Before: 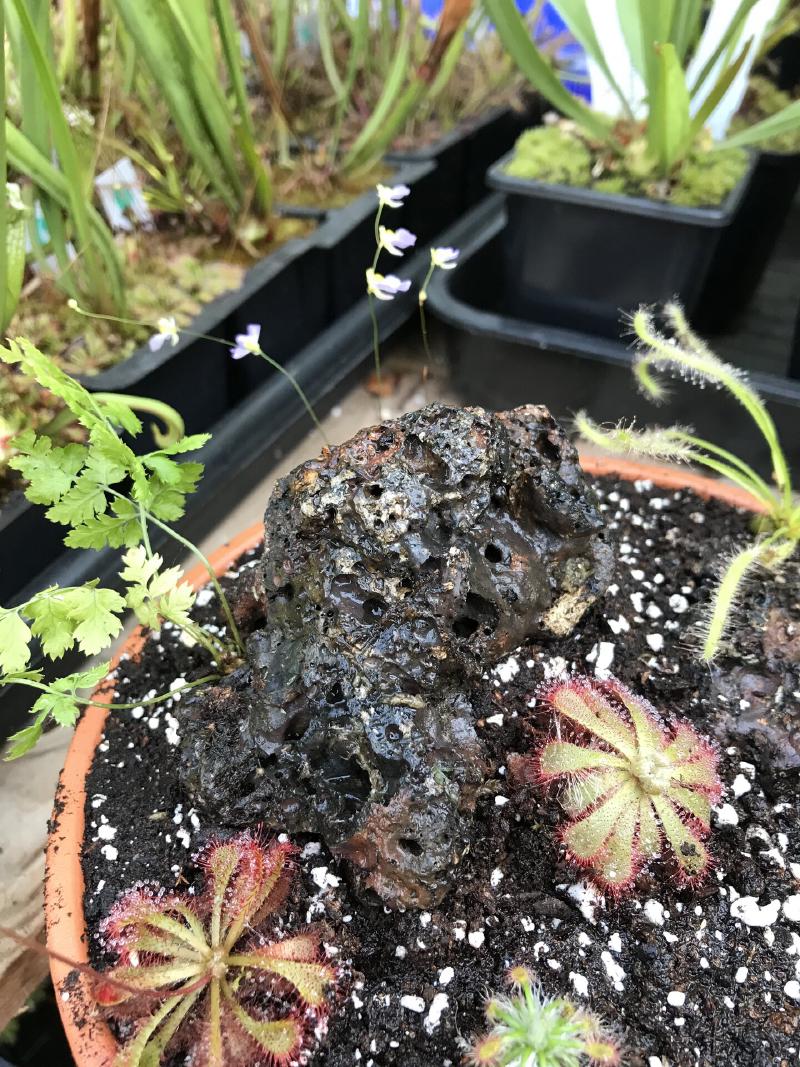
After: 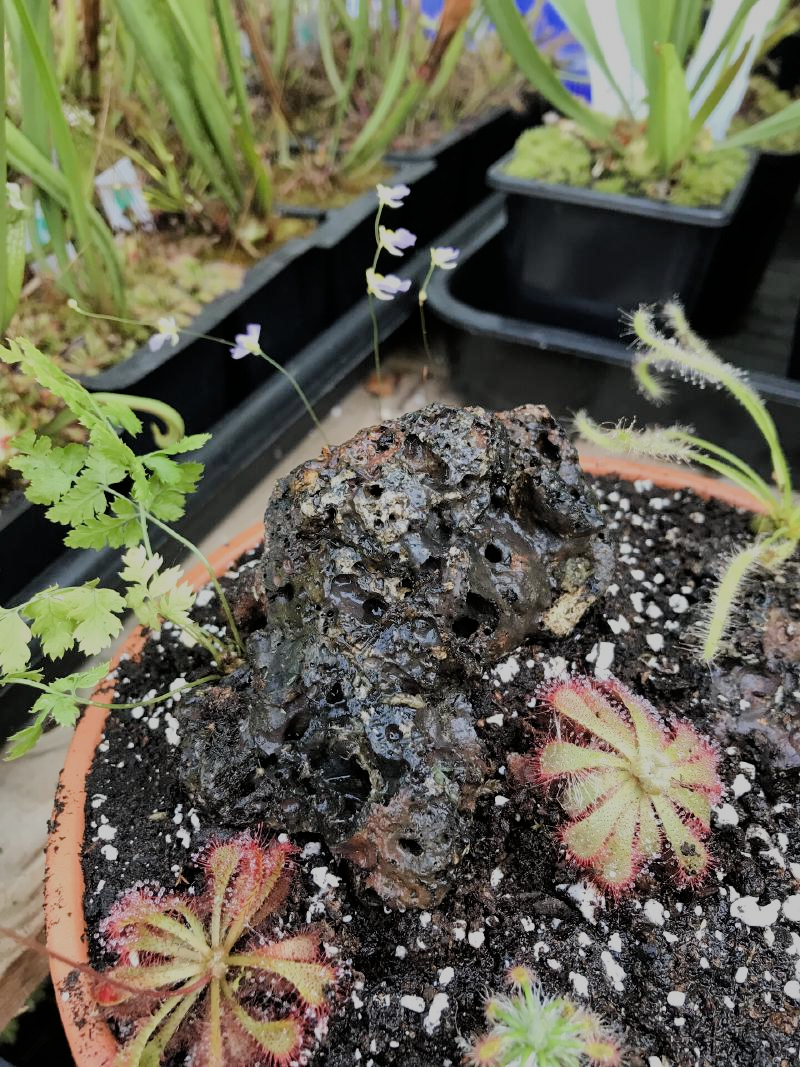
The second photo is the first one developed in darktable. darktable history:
filmic rgb: black relative exposure -7.65 EV, white relative exposure 4.56 EV, hardness 3.61
tone equalizer: on, module defaults
shadows and highlights: shadows 25, white point adjustment -3, highlights -30
